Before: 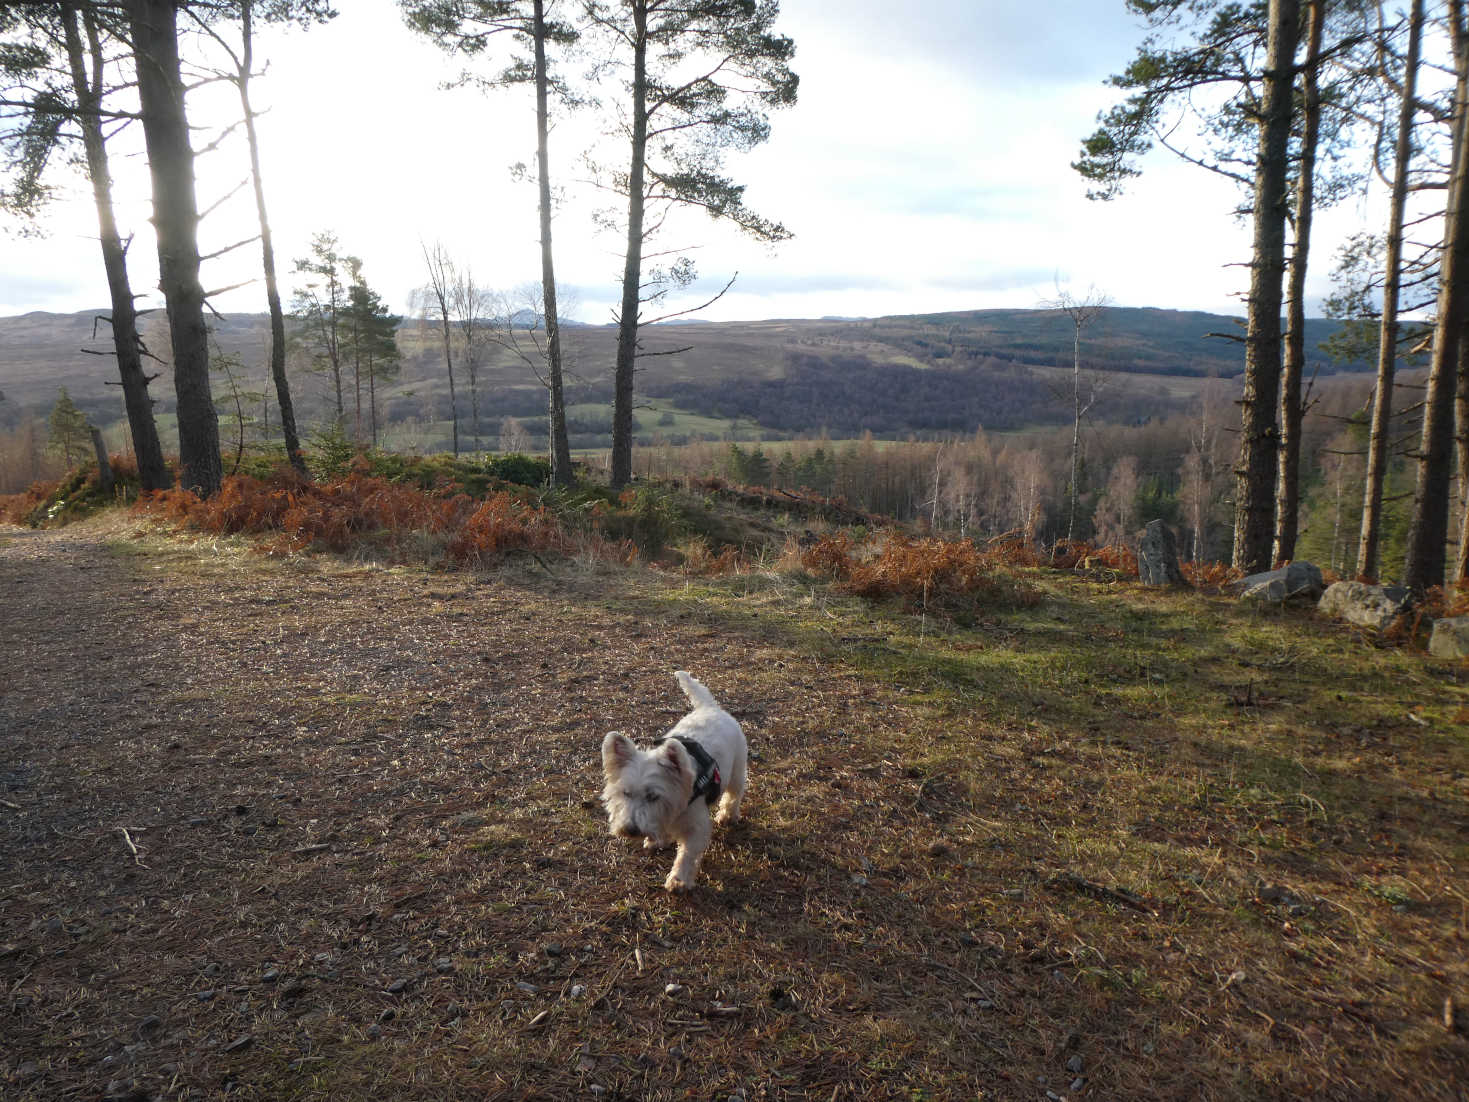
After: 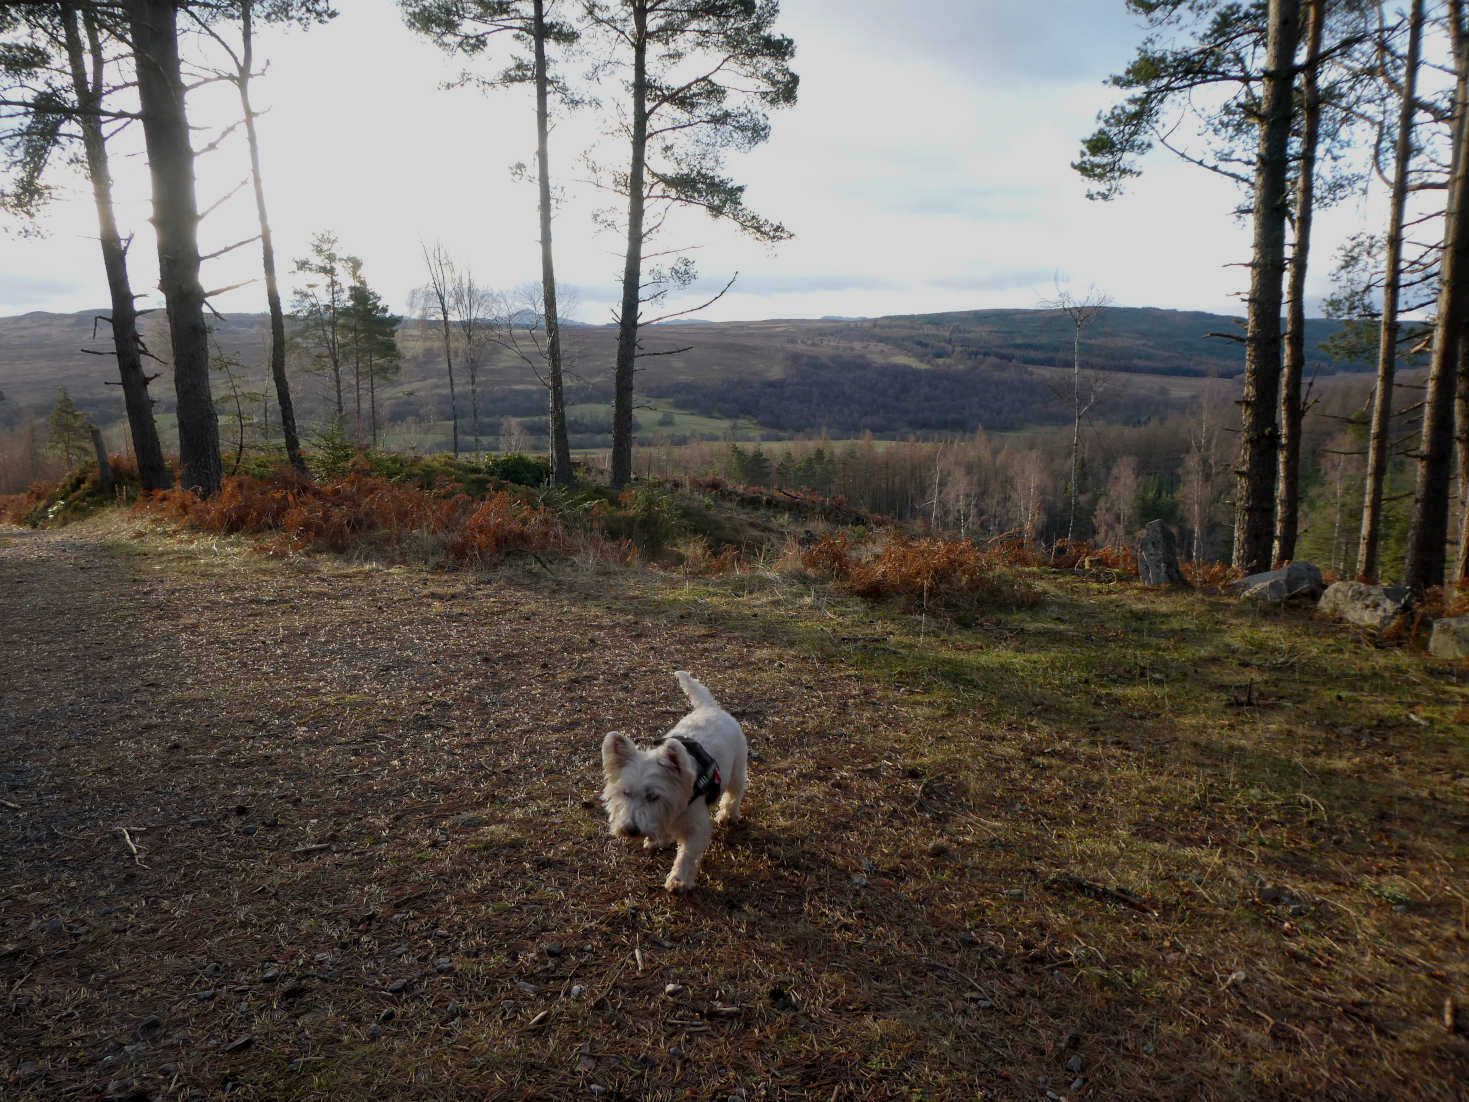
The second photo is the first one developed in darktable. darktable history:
exposure: black level correction 0.006, exposure -0.224 EV, compensate exposure bias true, compensate highlight preservation false
